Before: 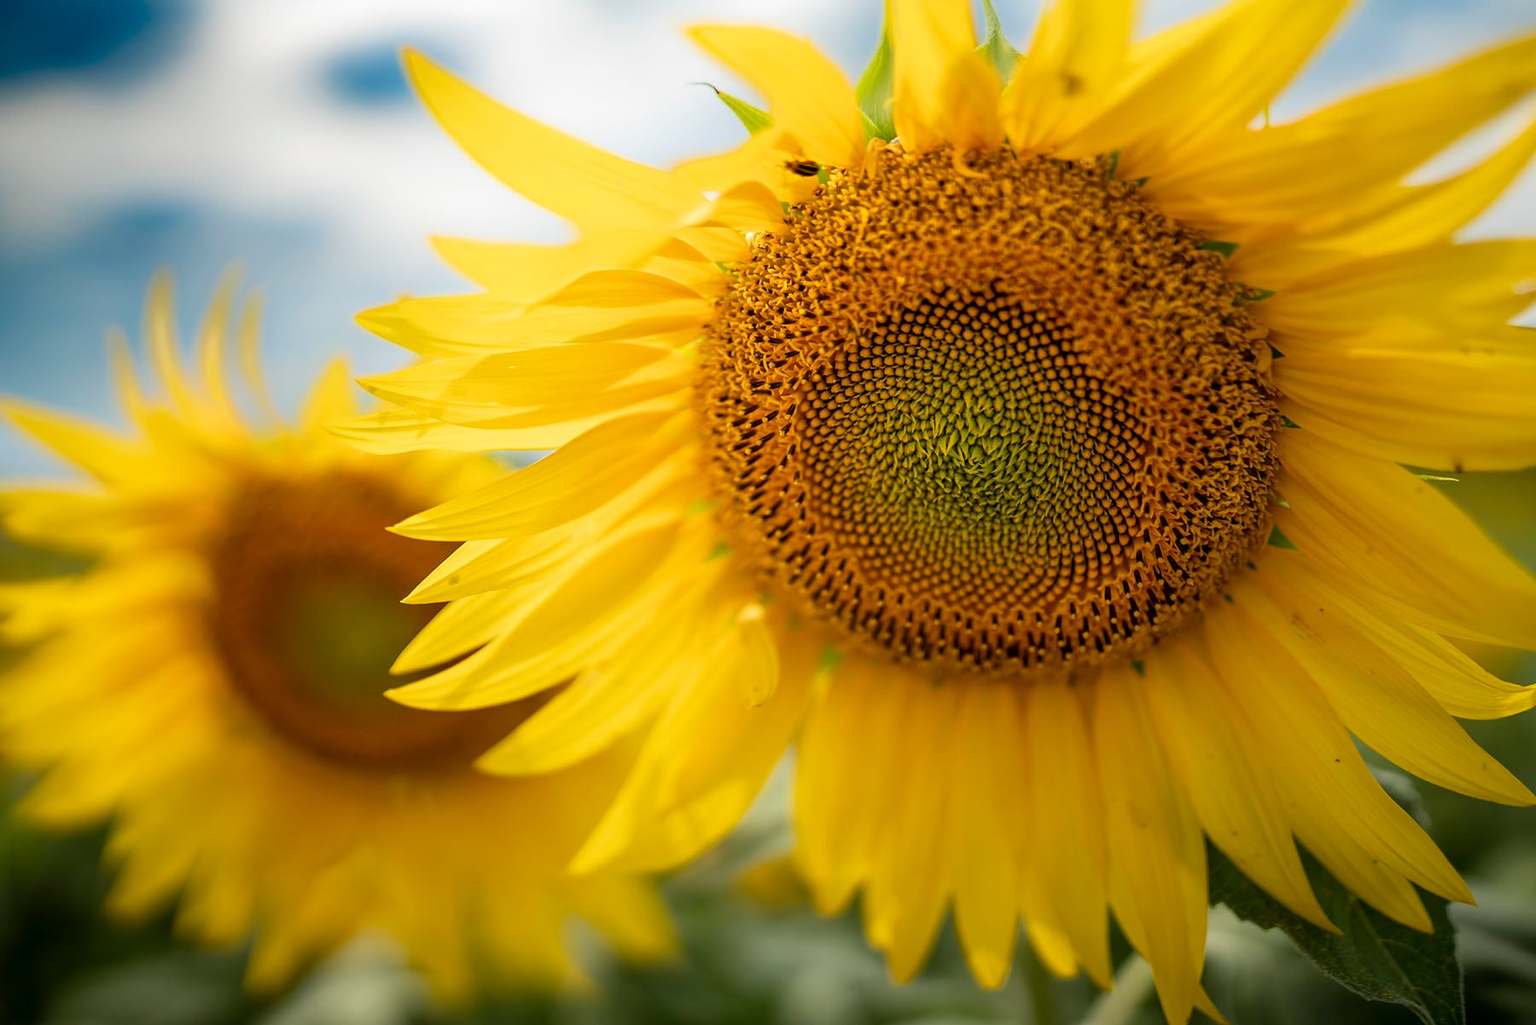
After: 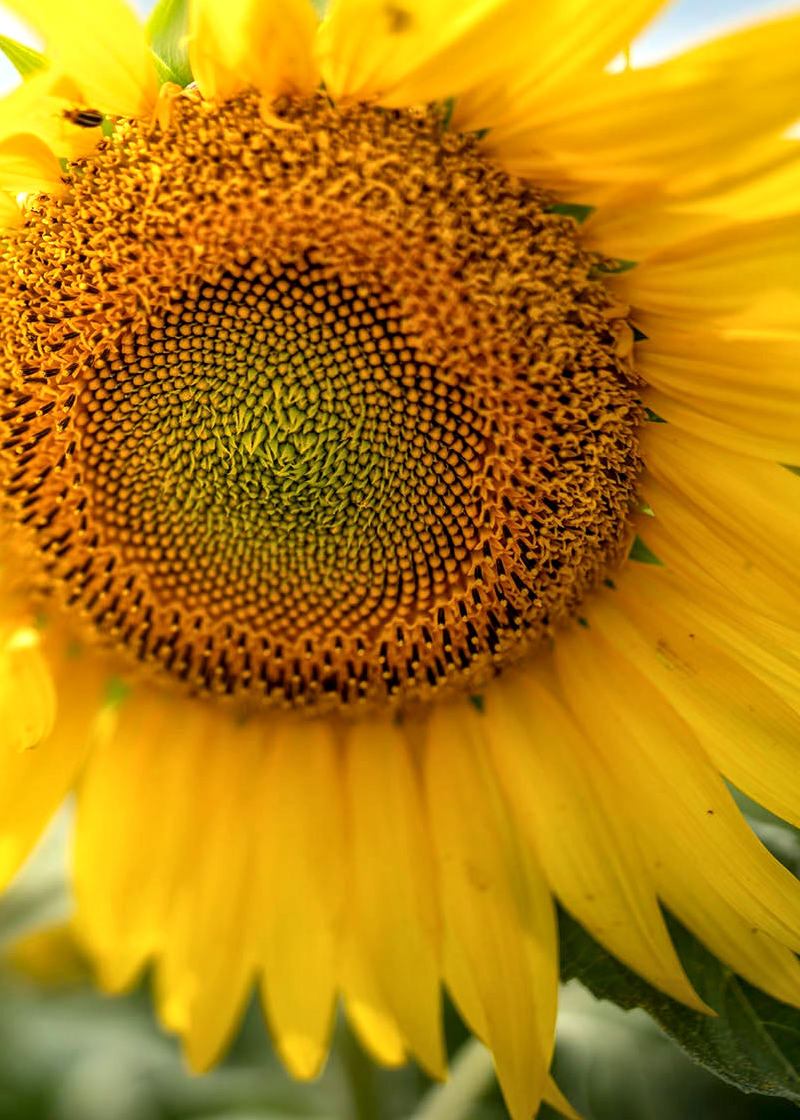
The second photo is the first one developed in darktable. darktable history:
exposure: black level correction 0, exposure 0.5 EV, compensate exposure bias true, compensate highlight preservation false
crop: left 47.628%, top 6.643%, right 7.874%
local contrast: on, module defaults
